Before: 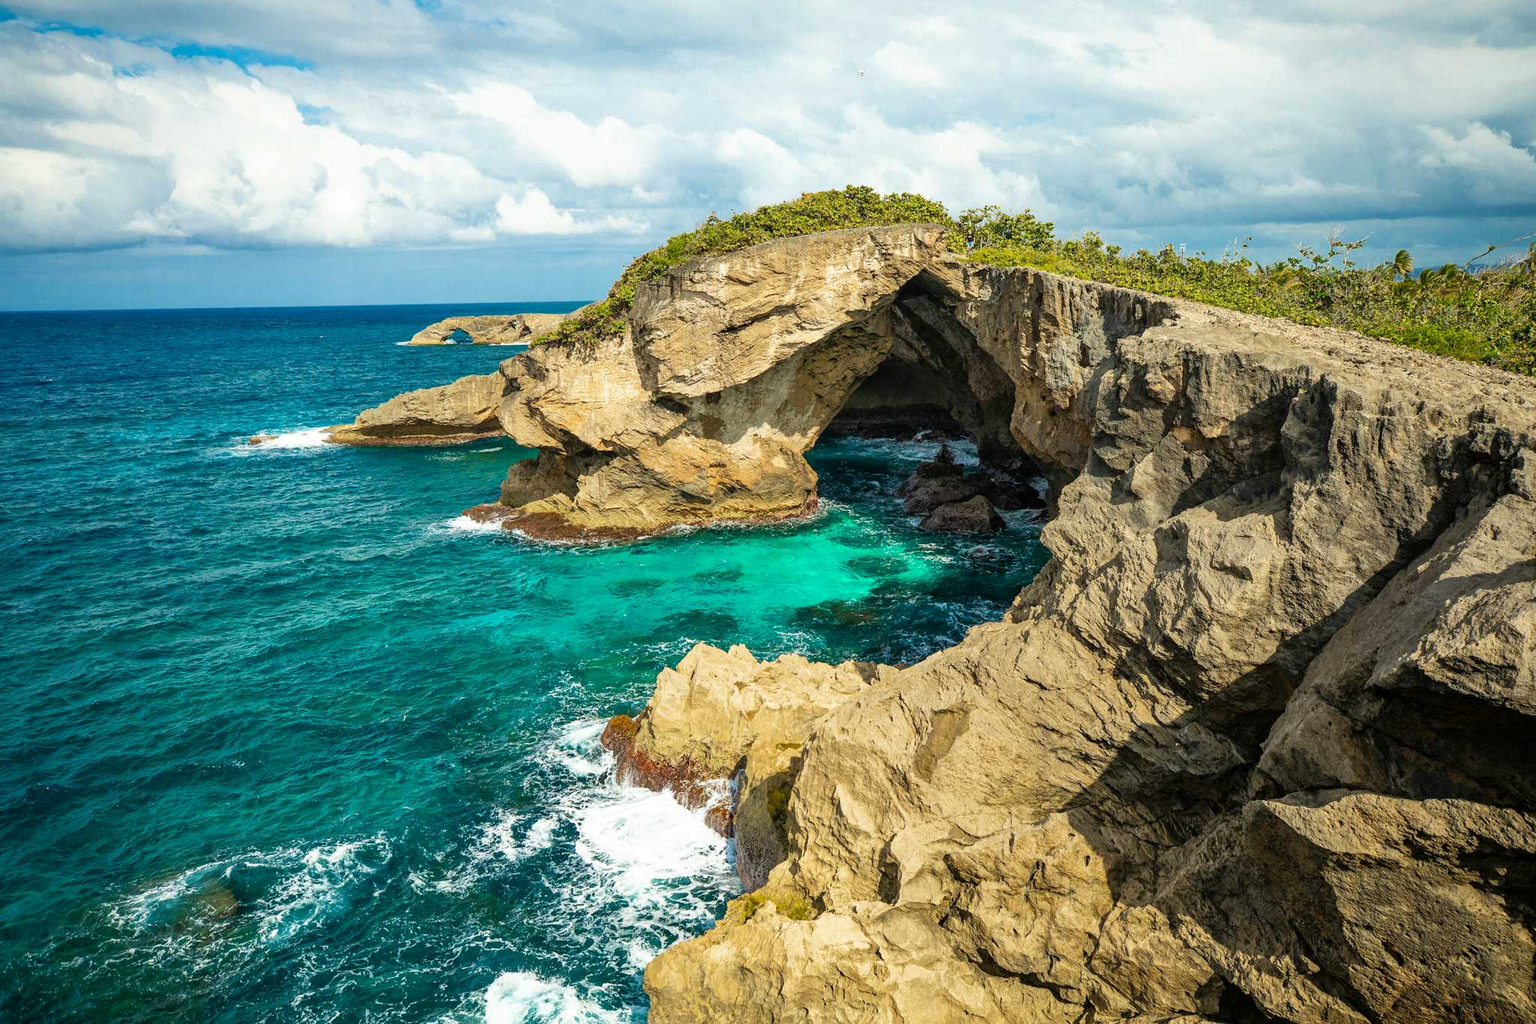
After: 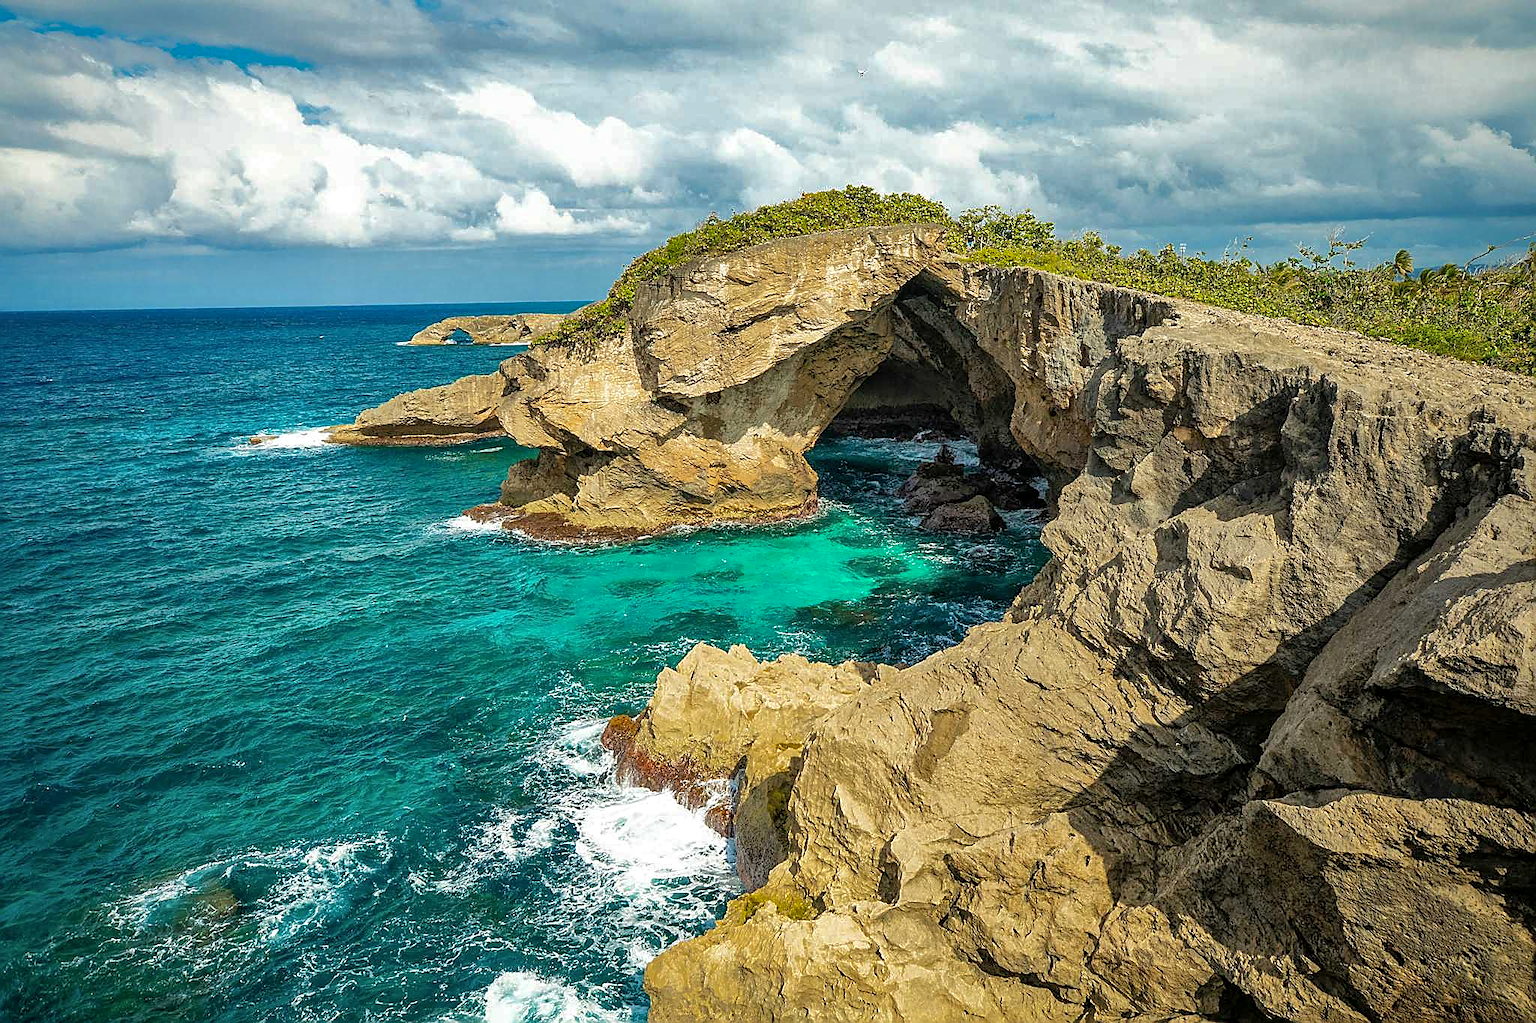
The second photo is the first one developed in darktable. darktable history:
shadows and highlights: shadows 39.44, highlights -60.05
local contrast: highlights 107%, shadows 97%, detail 120%, midtone range 0.2
sharpen: radius 1.361, amount 1.261, threshold 0.797
